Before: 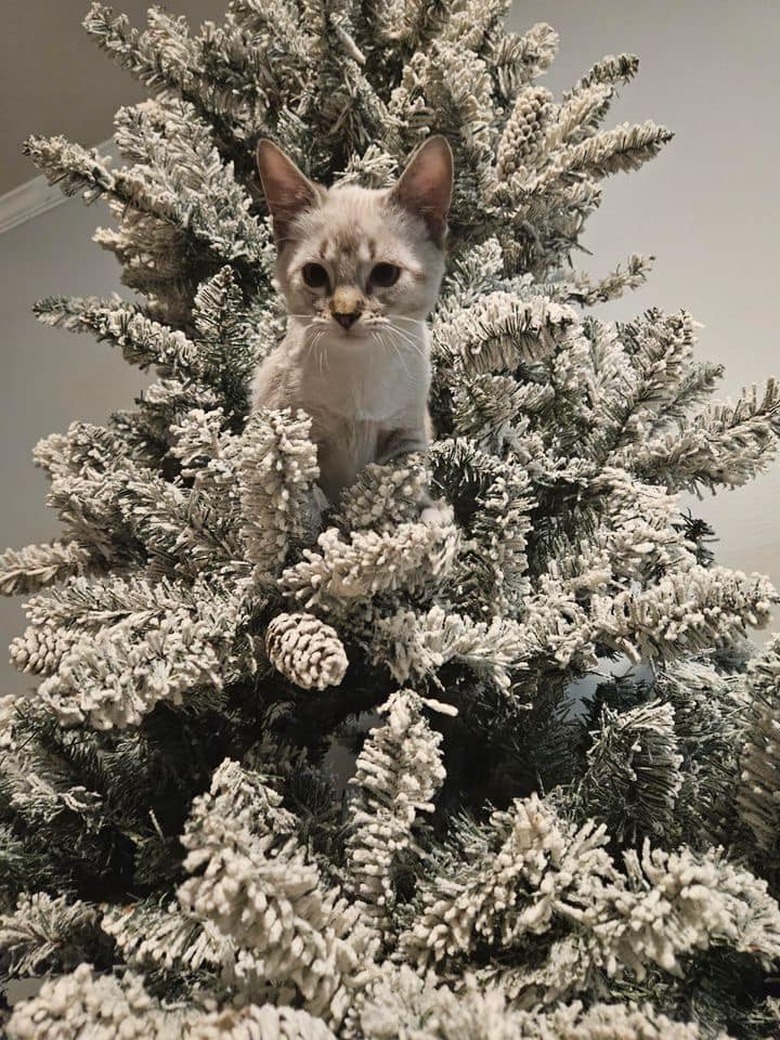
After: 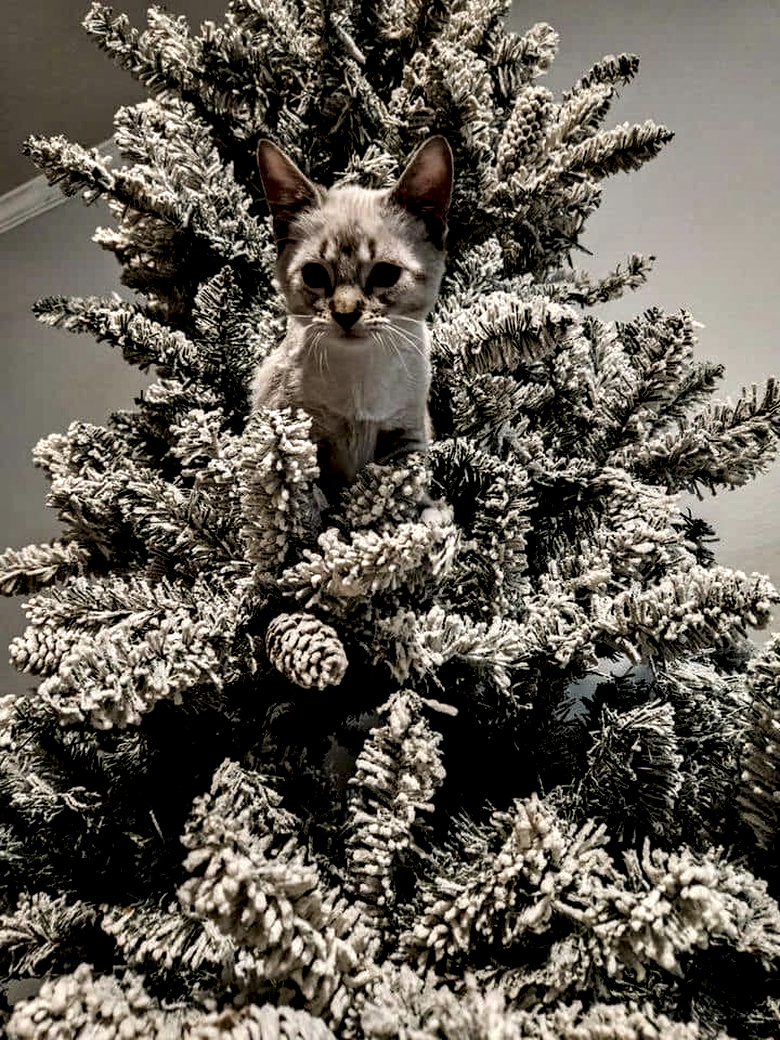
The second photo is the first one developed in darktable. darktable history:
local contrast: shadows 185%, detail 225%
exposure: black level correction 0.009, exposure -0.637 EV, compensate highlight preservation false
